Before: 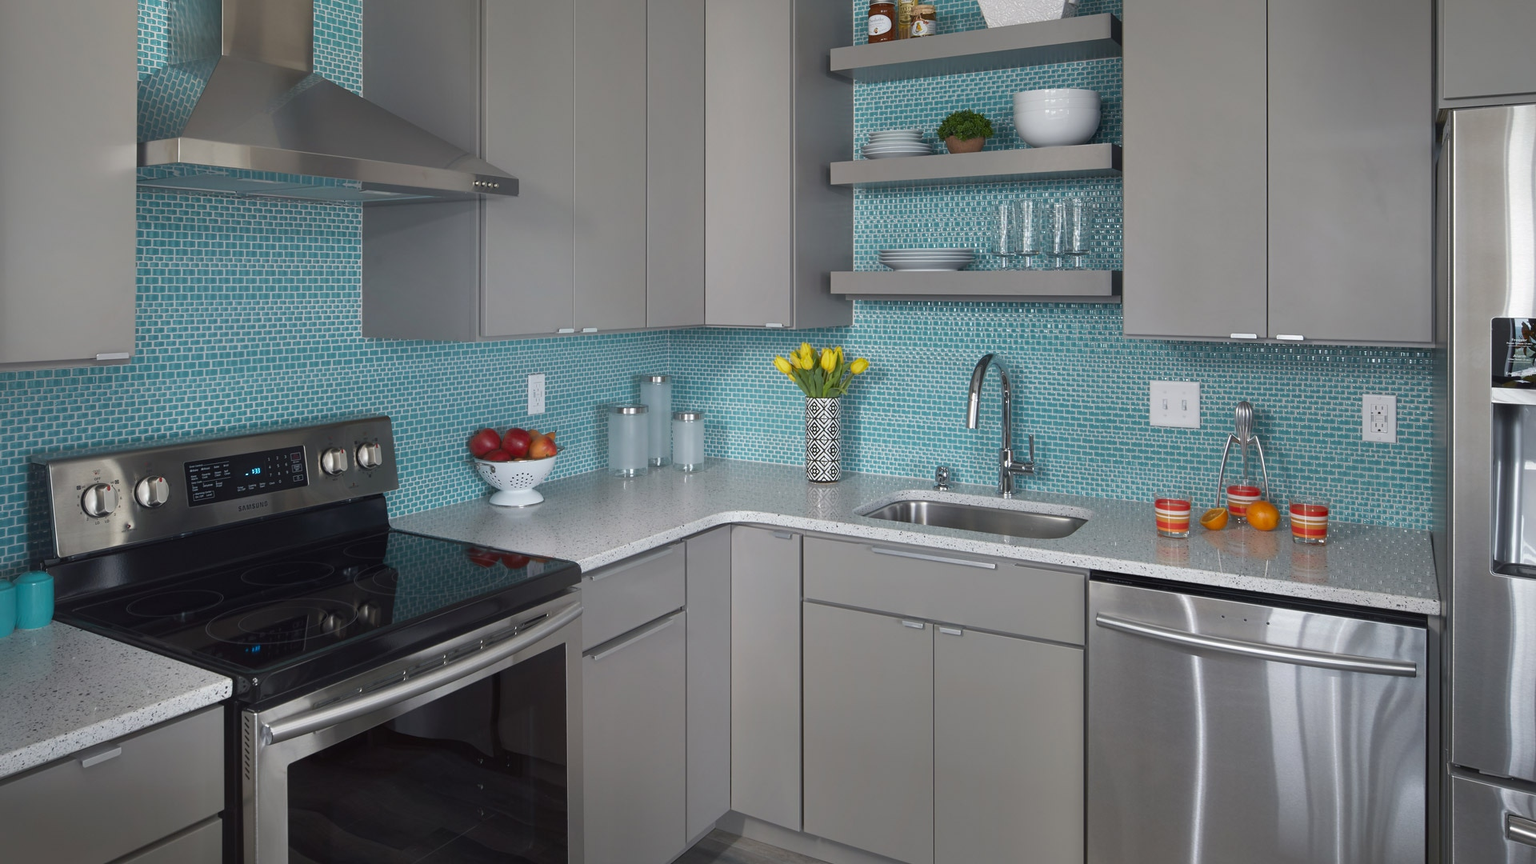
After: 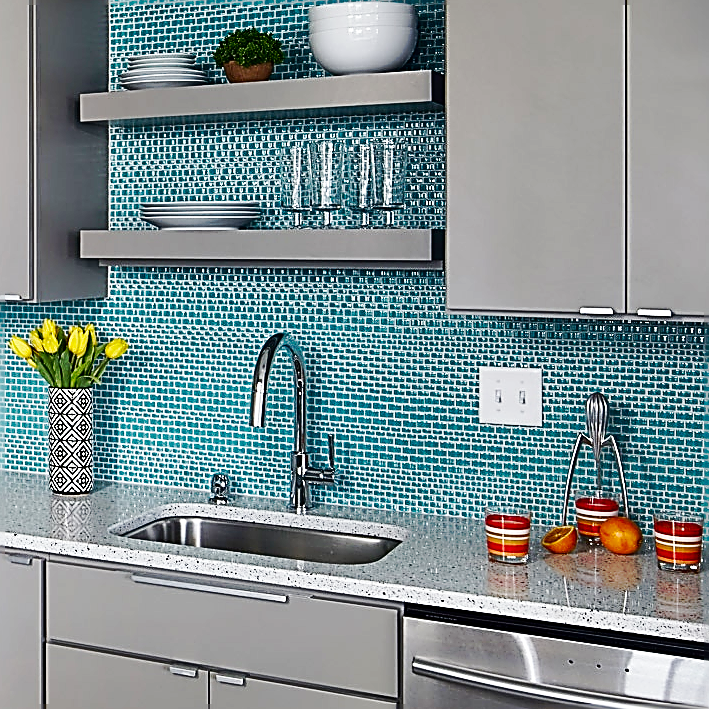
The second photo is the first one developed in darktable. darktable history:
base curve: curves: ch0 [(0, 0) (0.032, 0.025) (0.121, 0.166) (0.206, 0.329) (0.605, 0.79) (1, 1)], preserve colors none
sharpen: amount 2
exposure: exposure 0.197 EV, compensate highlight preservation false
crop and rotate: left 49.936%, top 10.094%, right 13.136%, bottom 24.256%
white balance: emerald 1
contrast brightness saturation: contrast 0.1, brightness -0.26, saturation 0.14
tone curve: curves: ch0 [(0, 0) (0.003, 0.003) (0.011, 0.011) (0.025, 0.024) (0.044, 0.042) (0.069, 0.066) (0.1, 0.095) (0.136, 0.129) (0.177, 0.169) (0.224, 0.214) (0.277, 0.264) (0.335, 0.319) (0.399, 0.38) (0.468, 0.446) (0.543, 0.558) (0.623, 0.636) (0.709, 0.719) (0.801, 0.807) (0.898, 0.901) (1, 1)], preserve colors none
